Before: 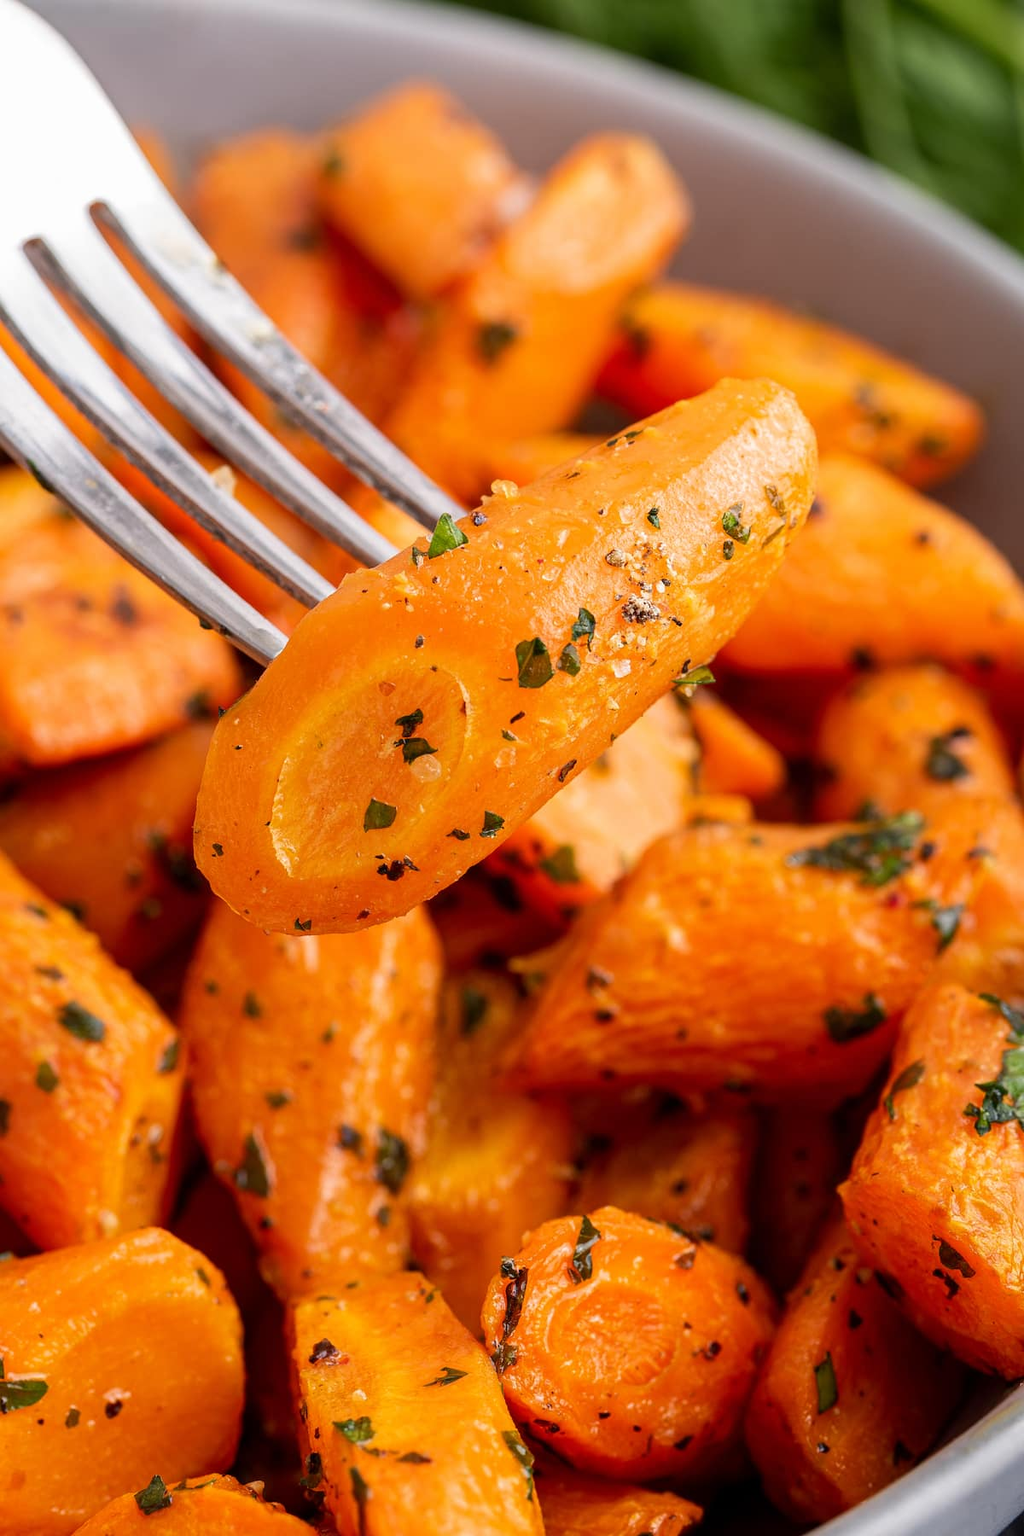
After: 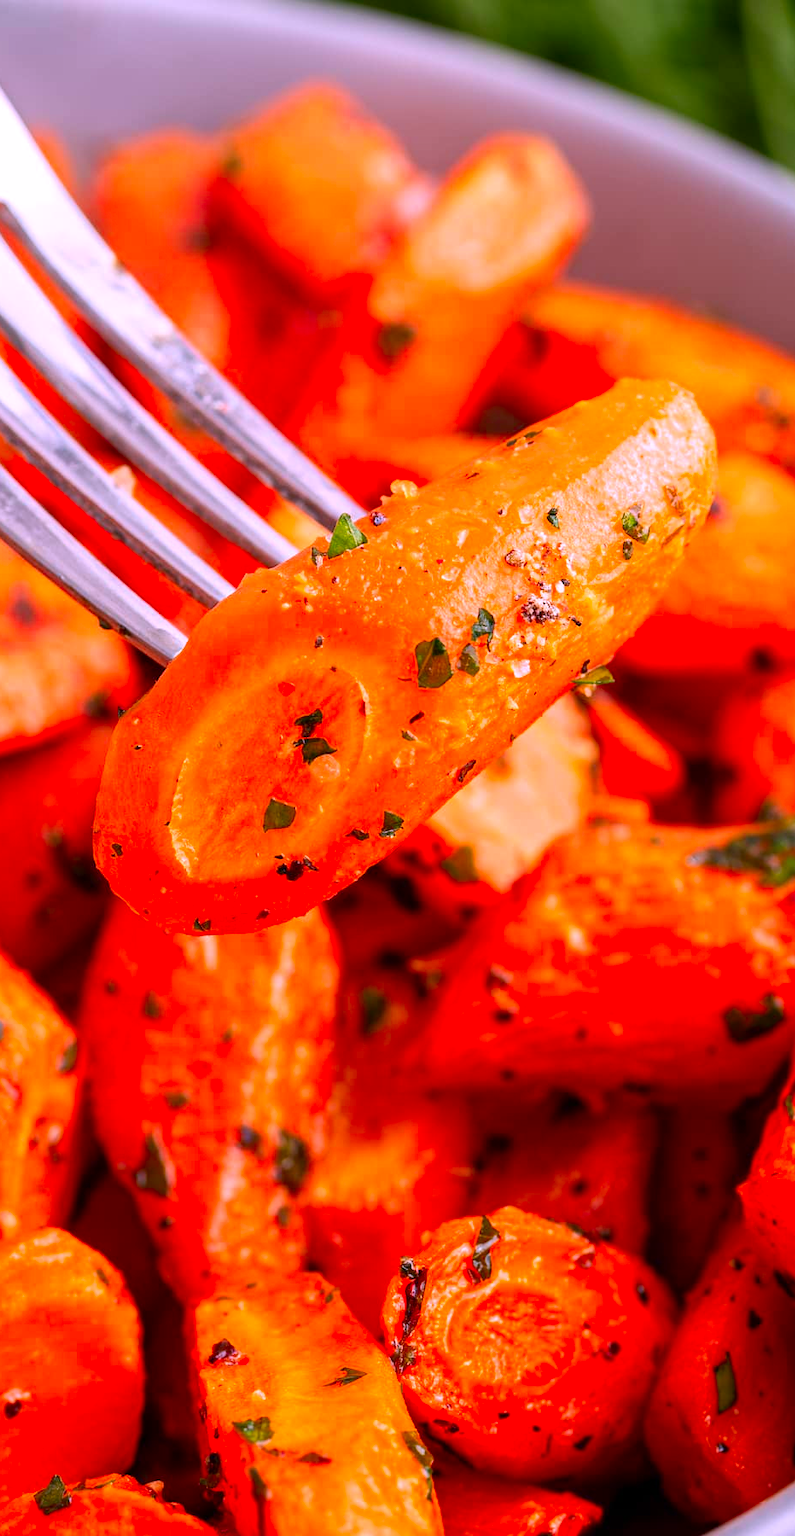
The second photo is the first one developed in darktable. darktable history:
contrast brightness saturation: saturation 0.502
crop: left 9.889%, right 12.434%
color correction: highlights a* 15.2, highlights b* -25.04
exposure: exposure 0.131 EV, compensate exposure bias true, compensate highlight preservation false
